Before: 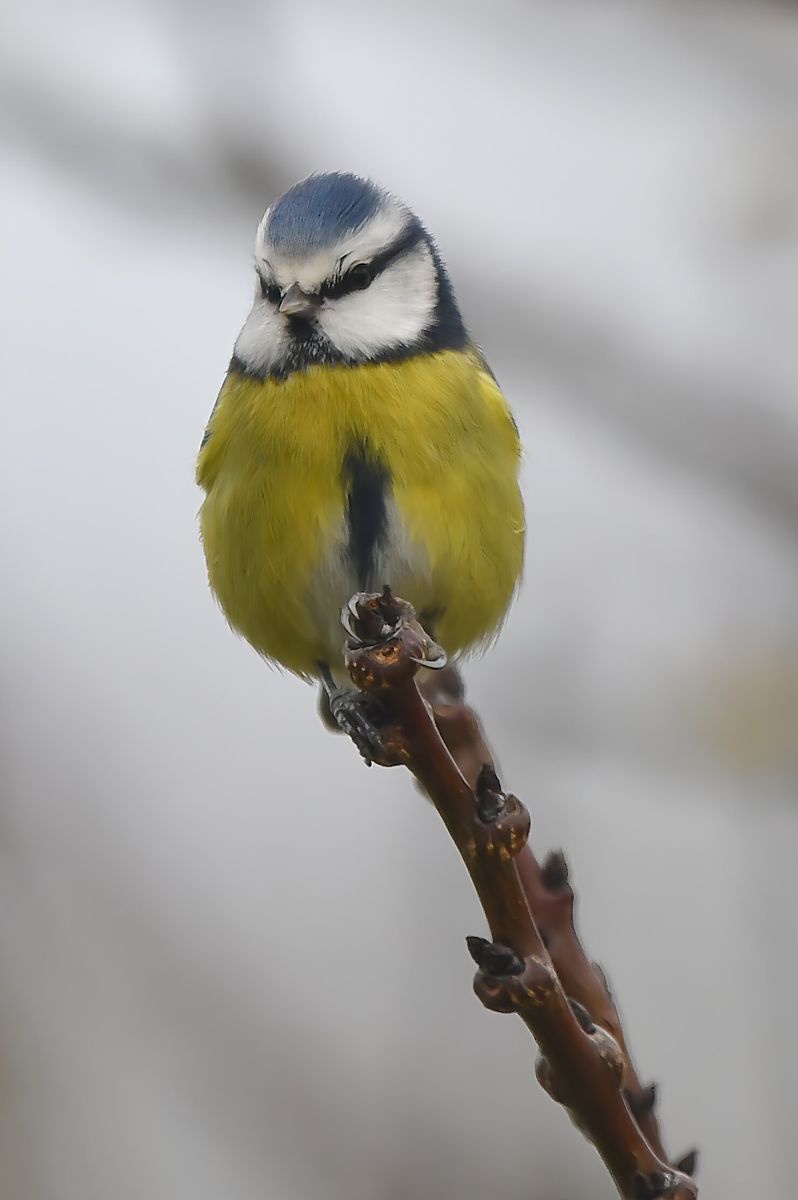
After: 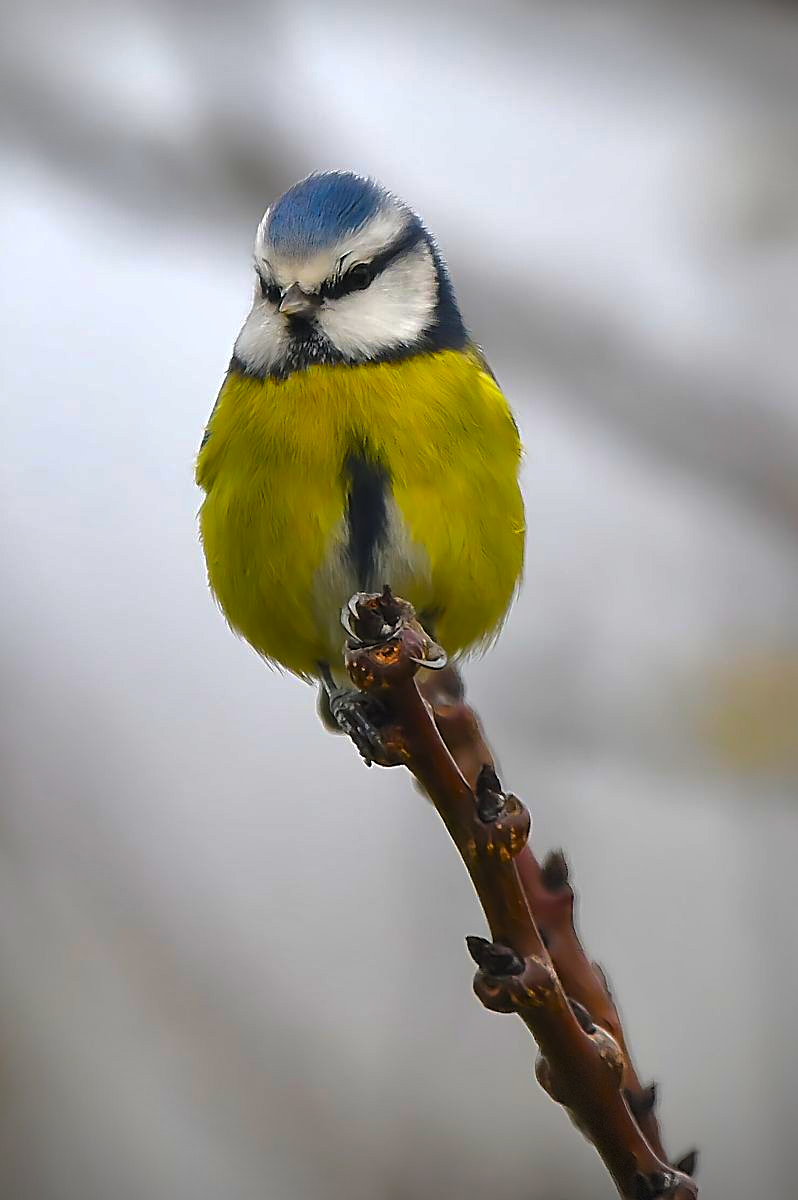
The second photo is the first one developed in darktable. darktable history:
shadows and highlights: shadows 29.89
vignetting: dithering 8-bit output, unbound false
color correction: highlights b* 0.005, saturation 1.78
levels: levels [0.052, 0.496, 0.908]
sharpen: on, module defaults
